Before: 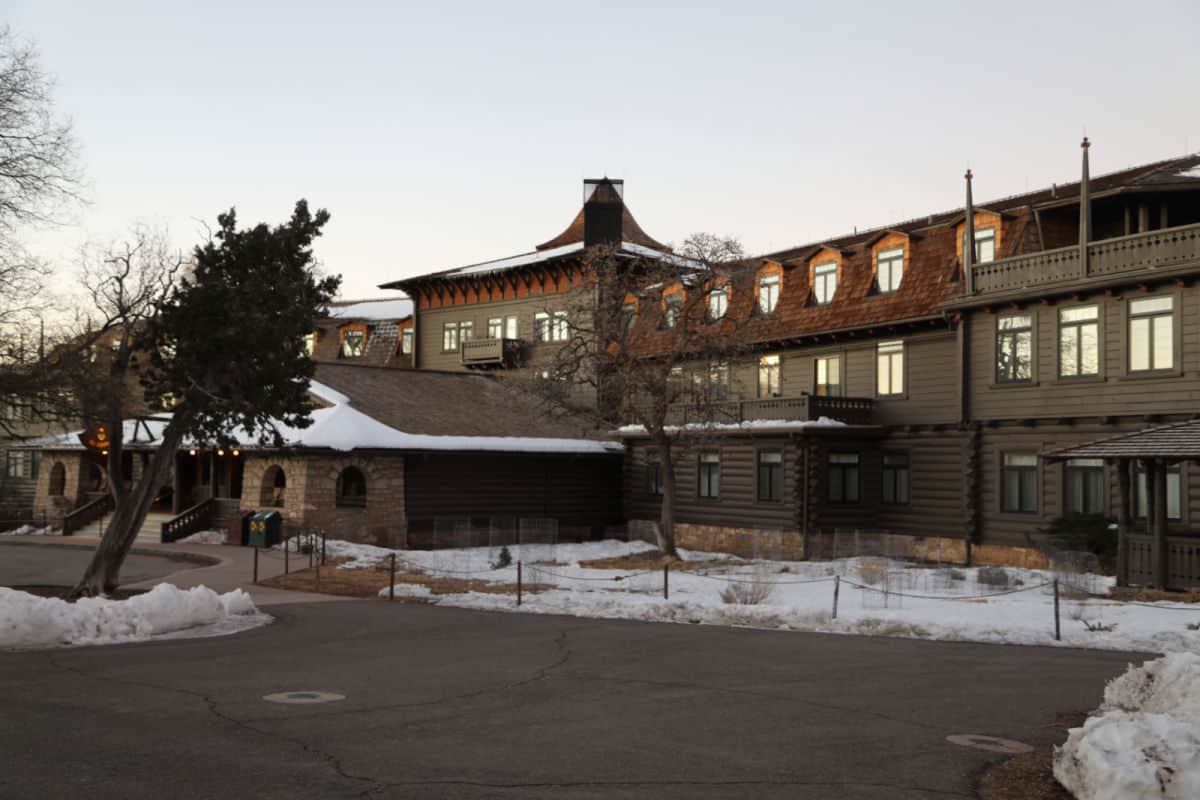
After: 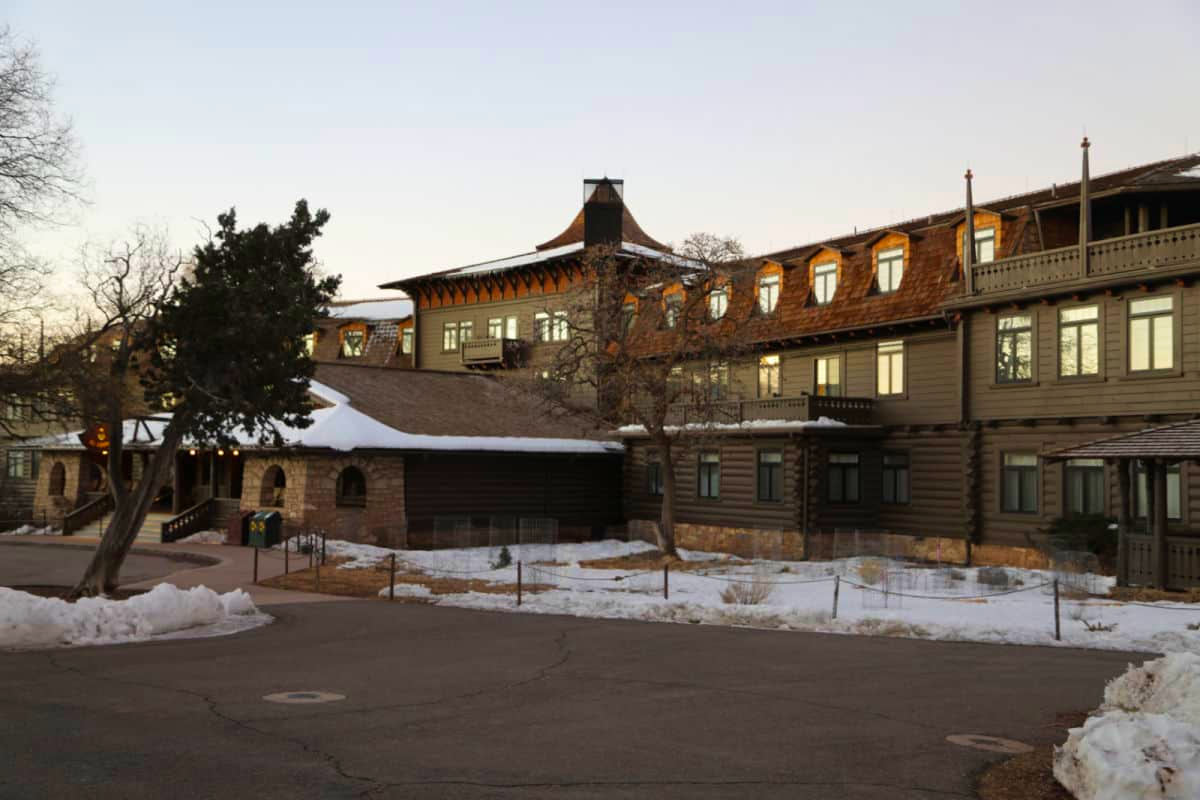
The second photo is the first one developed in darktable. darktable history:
velvia: on, module defaults
color balance rgb: perceptual saturation grading › global saturation 25%, global vibrance 10%
